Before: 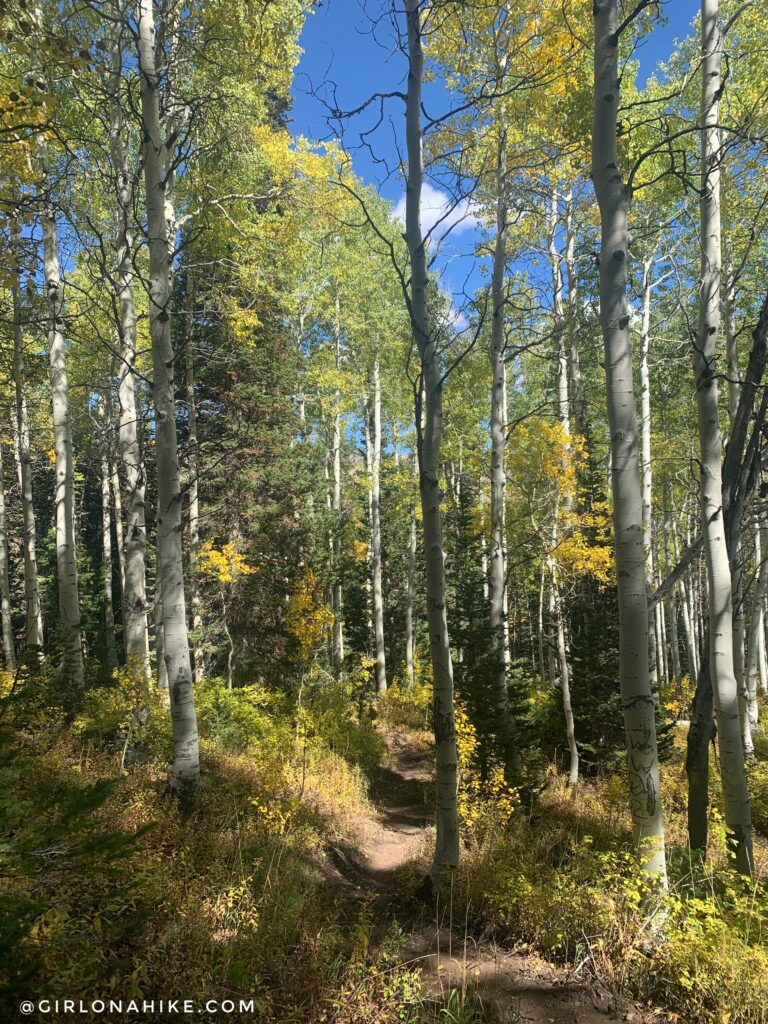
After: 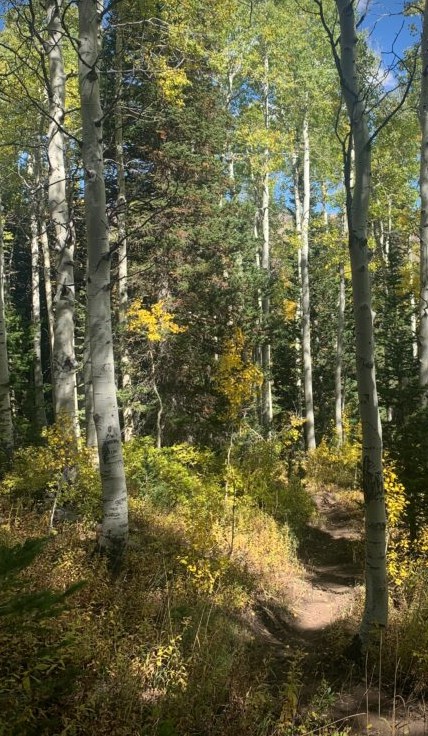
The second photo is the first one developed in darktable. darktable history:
exposure: compensate highlight preservation false
crop: left 9.326%, top 23.621%, right 34.886%, bottom 4.444%
vignetting: fall-off start 97.21%, brightness -0.567, saturation -0.003, center (-0.033, -0.039), width/height ratio 1.181
levels: mode automatic, levels [0, 0.397, 0.955]
